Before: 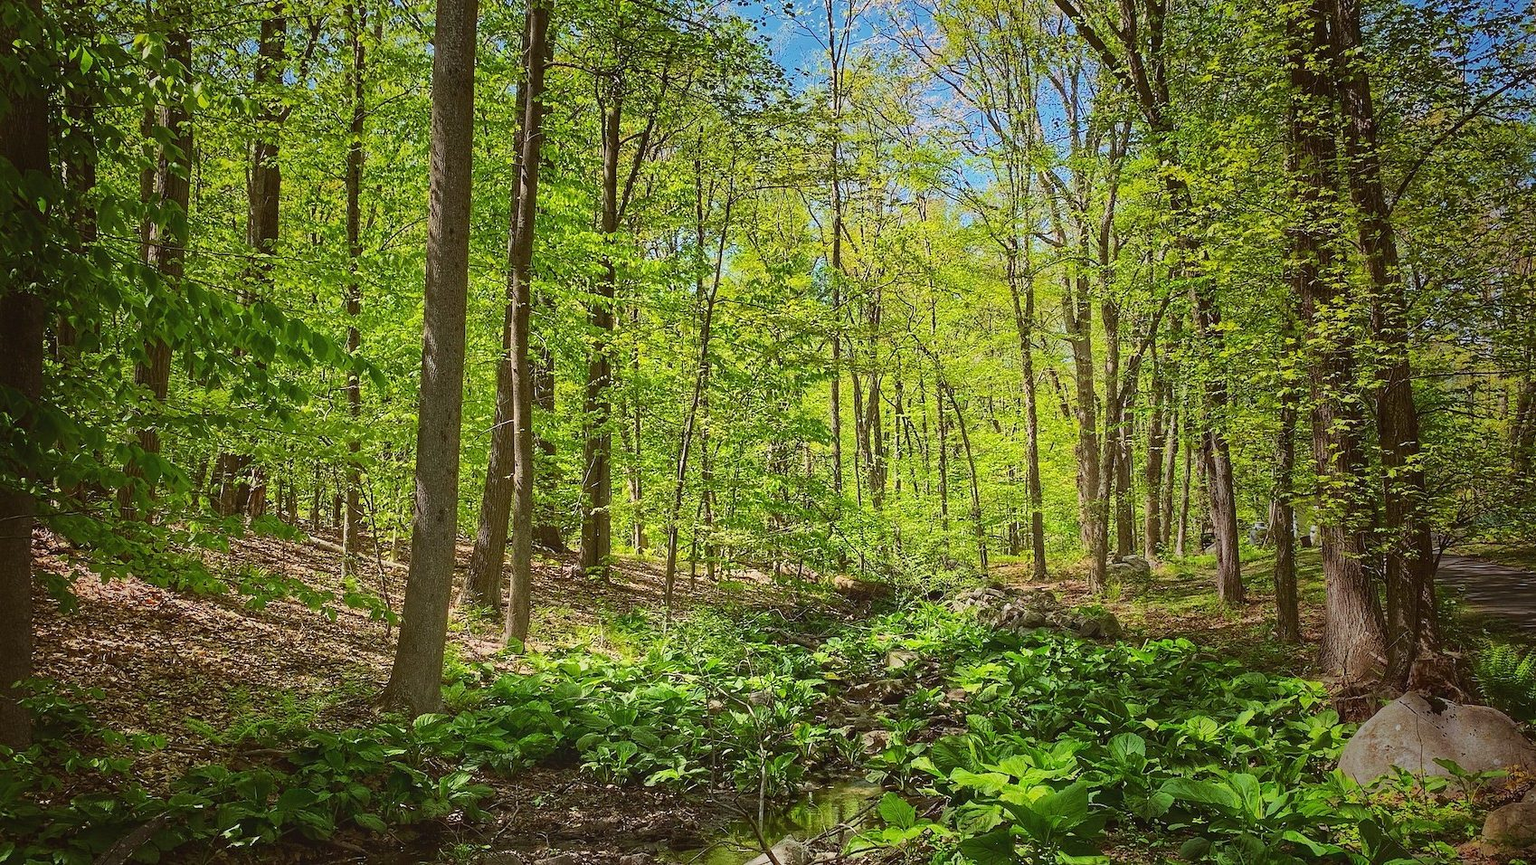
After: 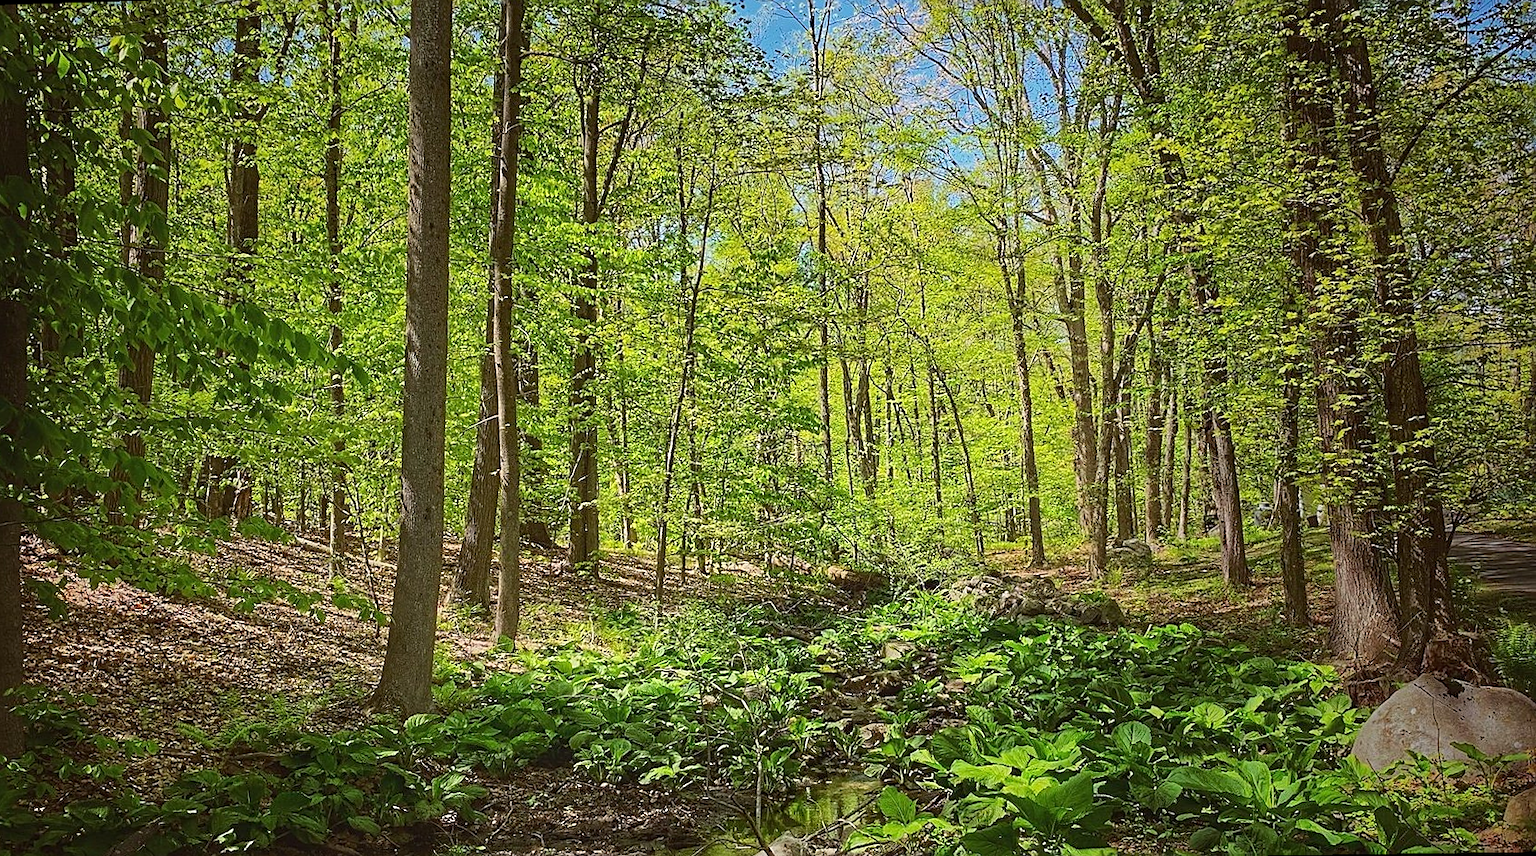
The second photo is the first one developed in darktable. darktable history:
sharpen: on, module defaults
rotate and perspective: rotation -1.32°, lens shift (horizontal) -0.031, crop left 0.015, crop right 0.985, crop top 0.047, crop bottom 0.982
